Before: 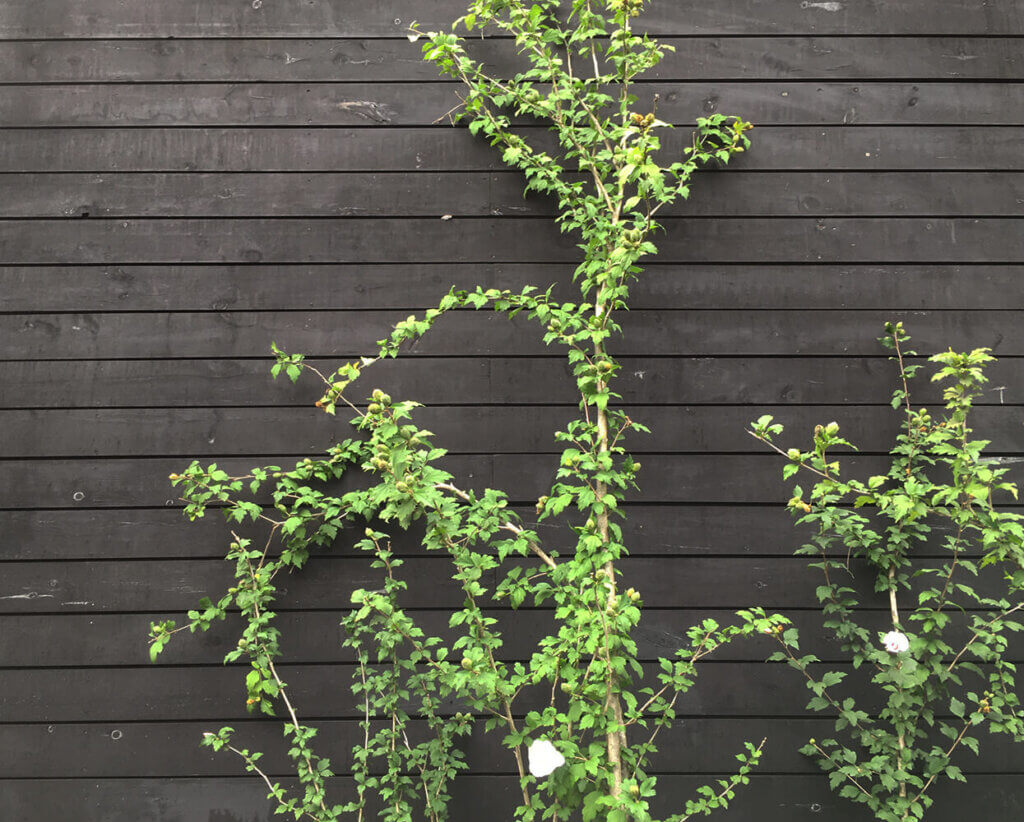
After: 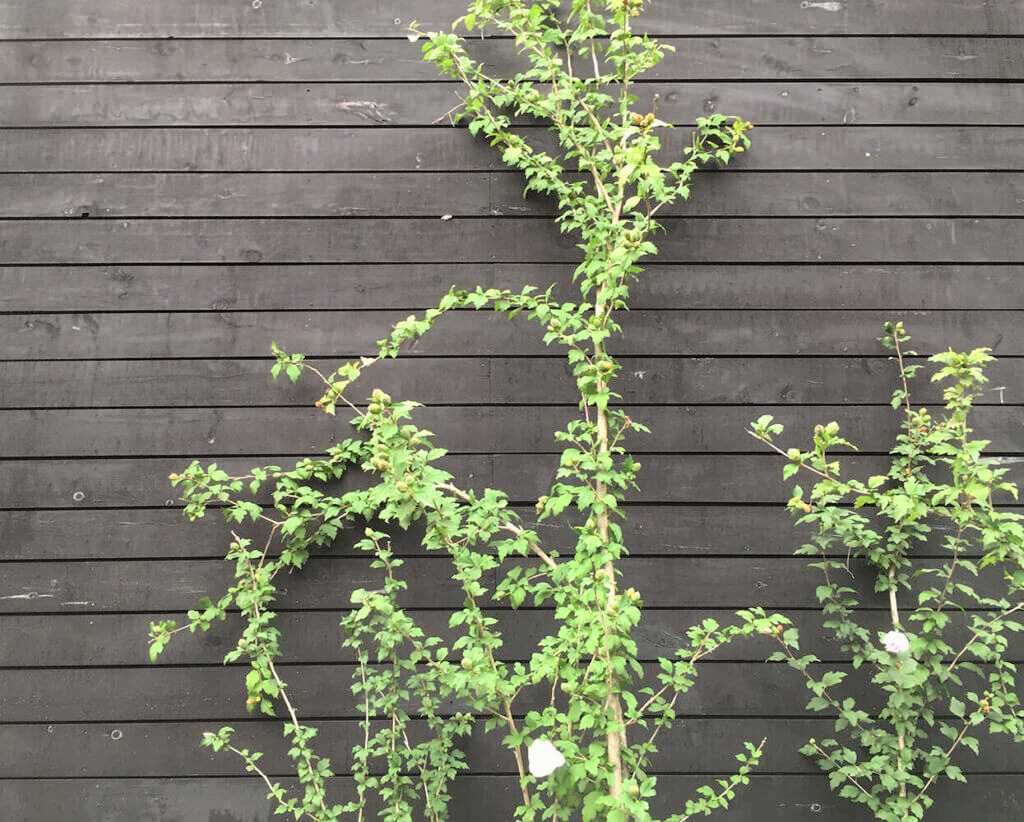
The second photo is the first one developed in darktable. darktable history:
exposure: black level correction 0, exposure 1 EV, compensate highlight preservation false
filmic rgb: white relative exposure 3.85 EV, hardness 4.3
